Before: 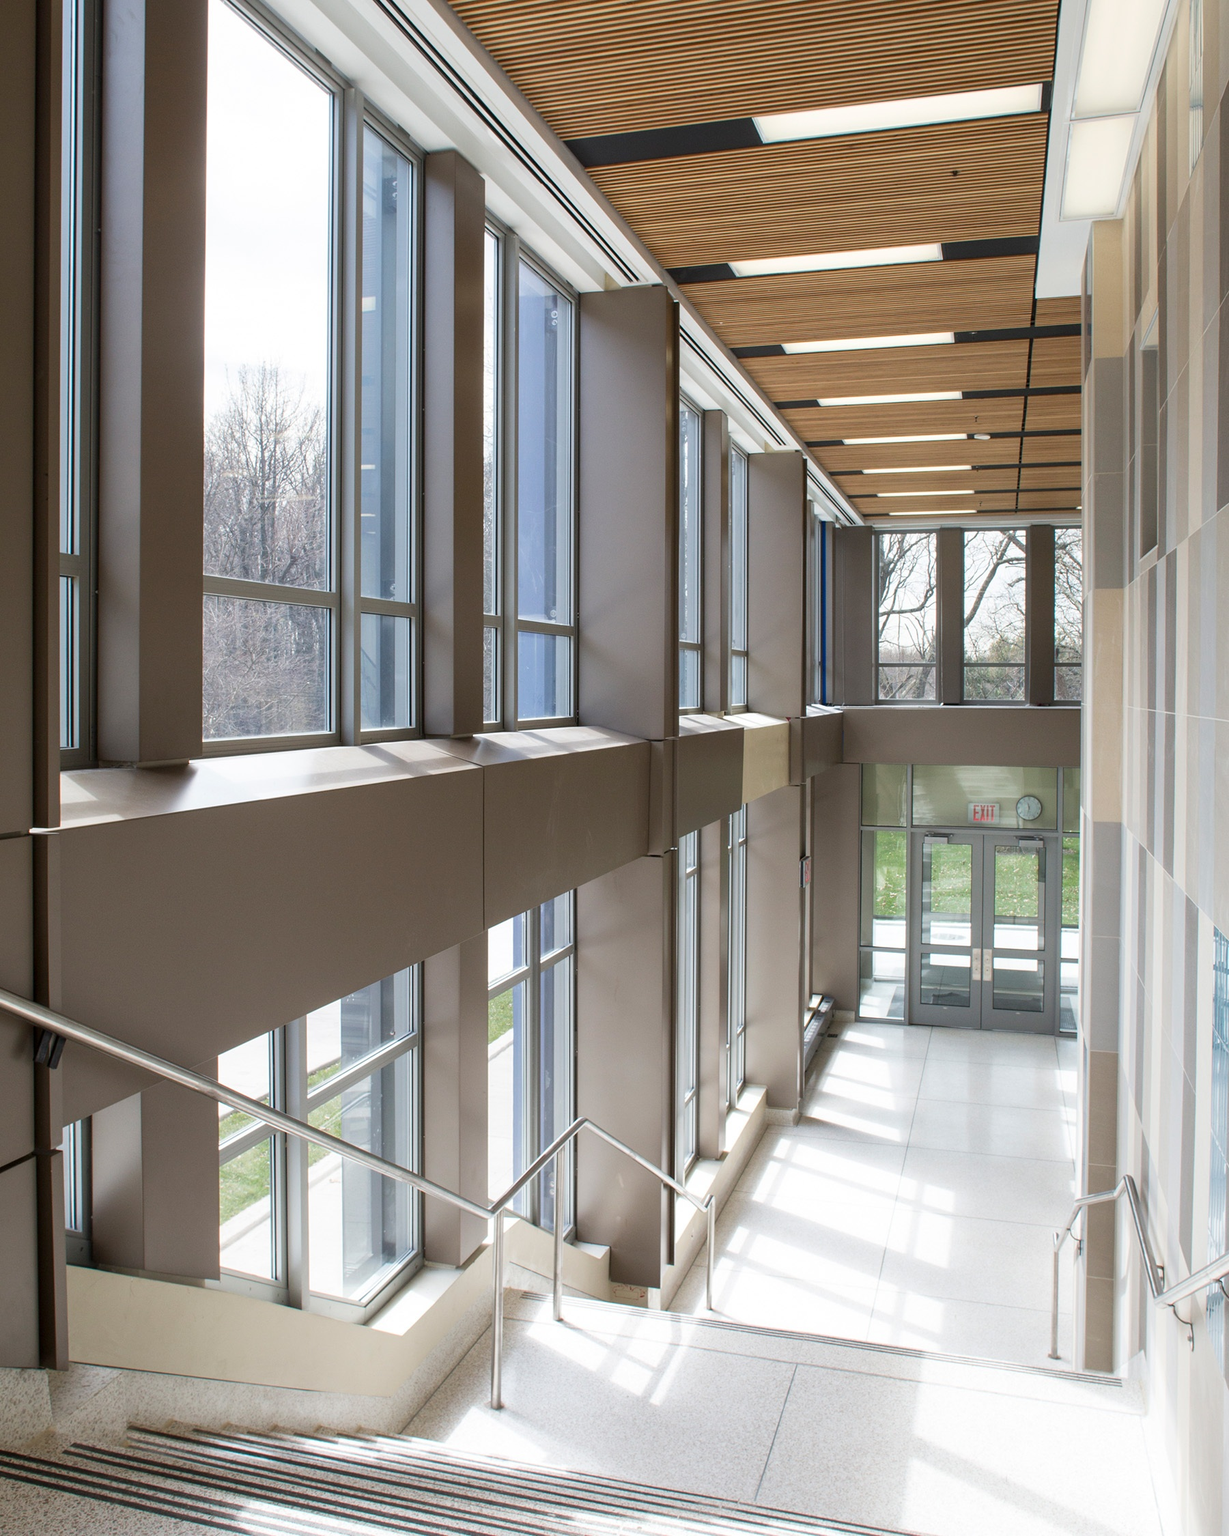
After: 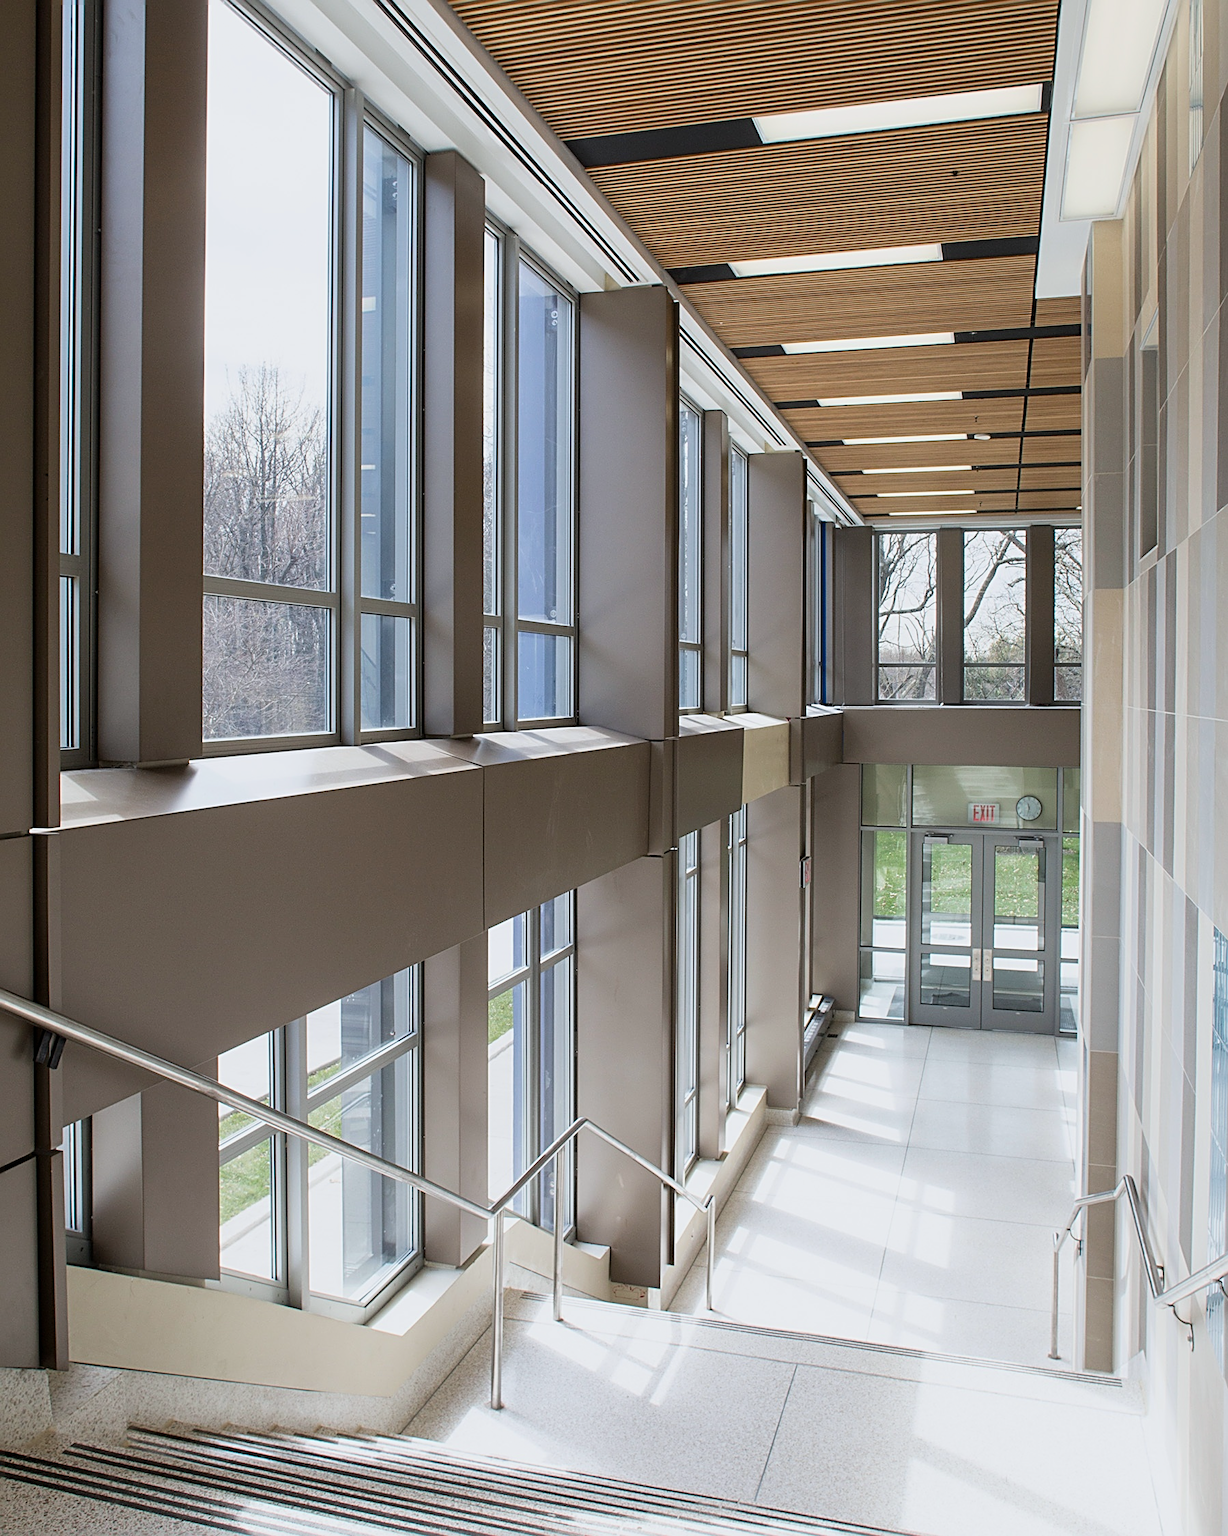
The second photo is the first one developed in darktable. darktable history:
white balance: red 0.988, blue 1.017
sharpen: radius 2.676, amount 0.669
filmic rgb: black relative exposure -11.35 EV, white relative exposure 3.22 EV, hardness 6.76, color science v6 (2022)
